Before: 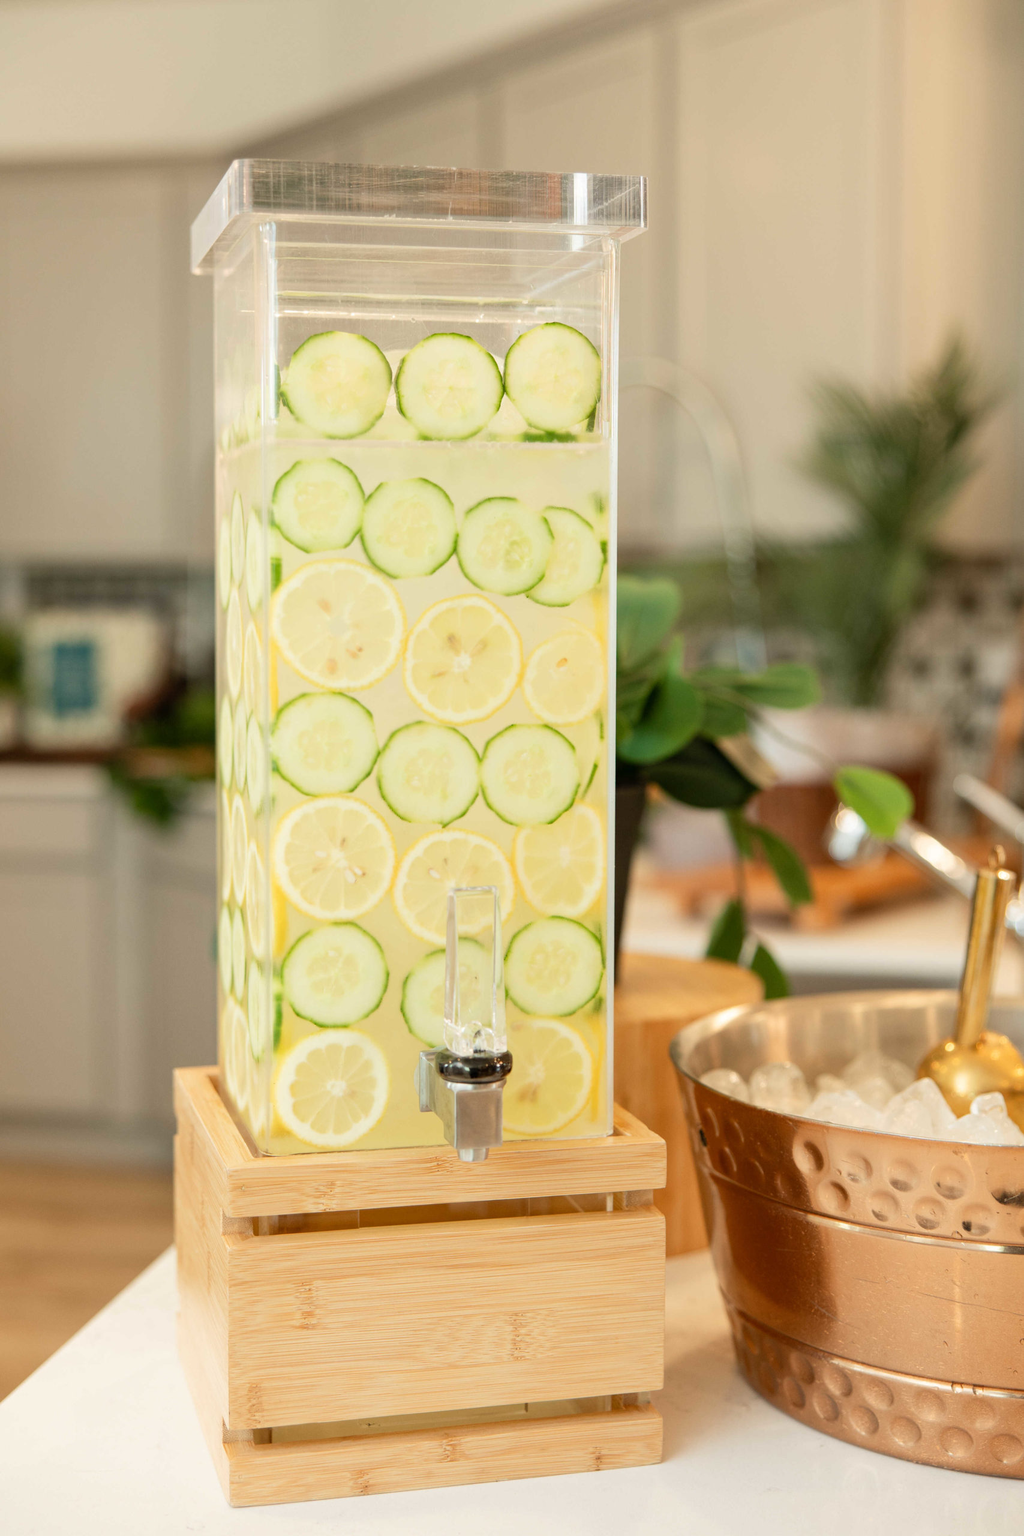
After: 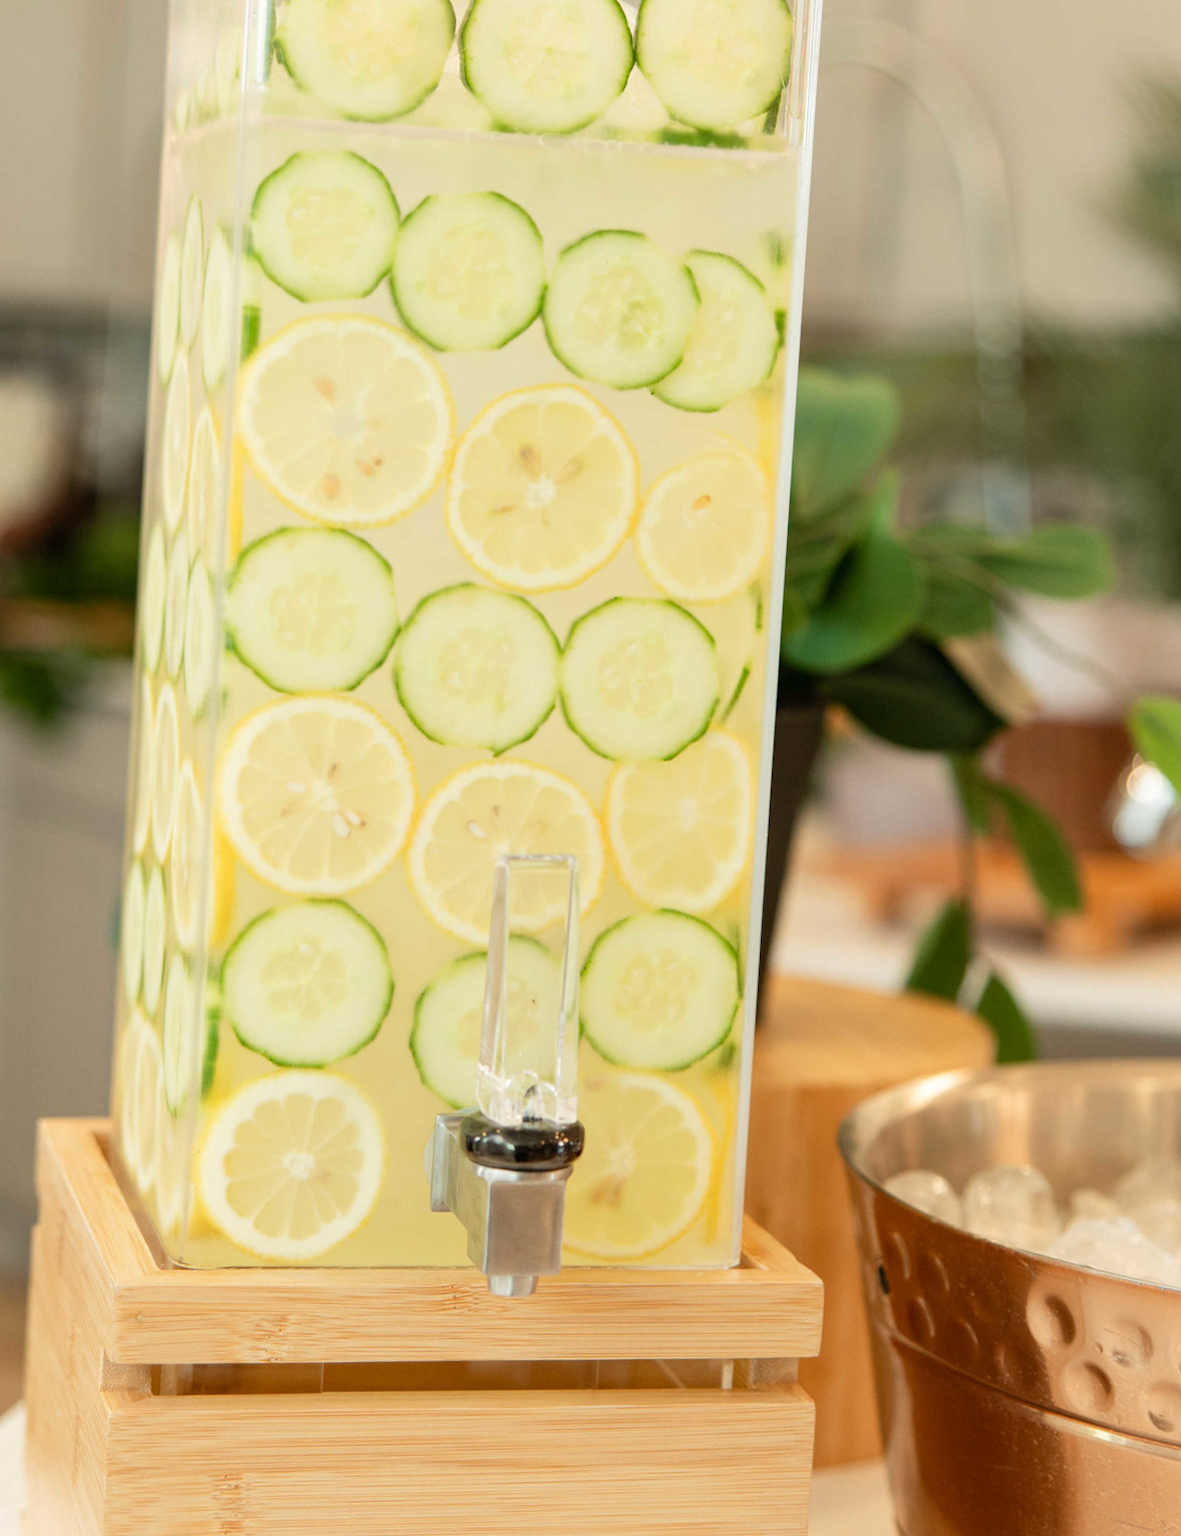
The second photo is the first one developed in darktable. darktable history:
crop and rotate: angle -3.37°, left 9.79%, top 20.73%, right 12.42%, bottom 11.82%
bloom: size 9%, threshold 100%, strength 7%
